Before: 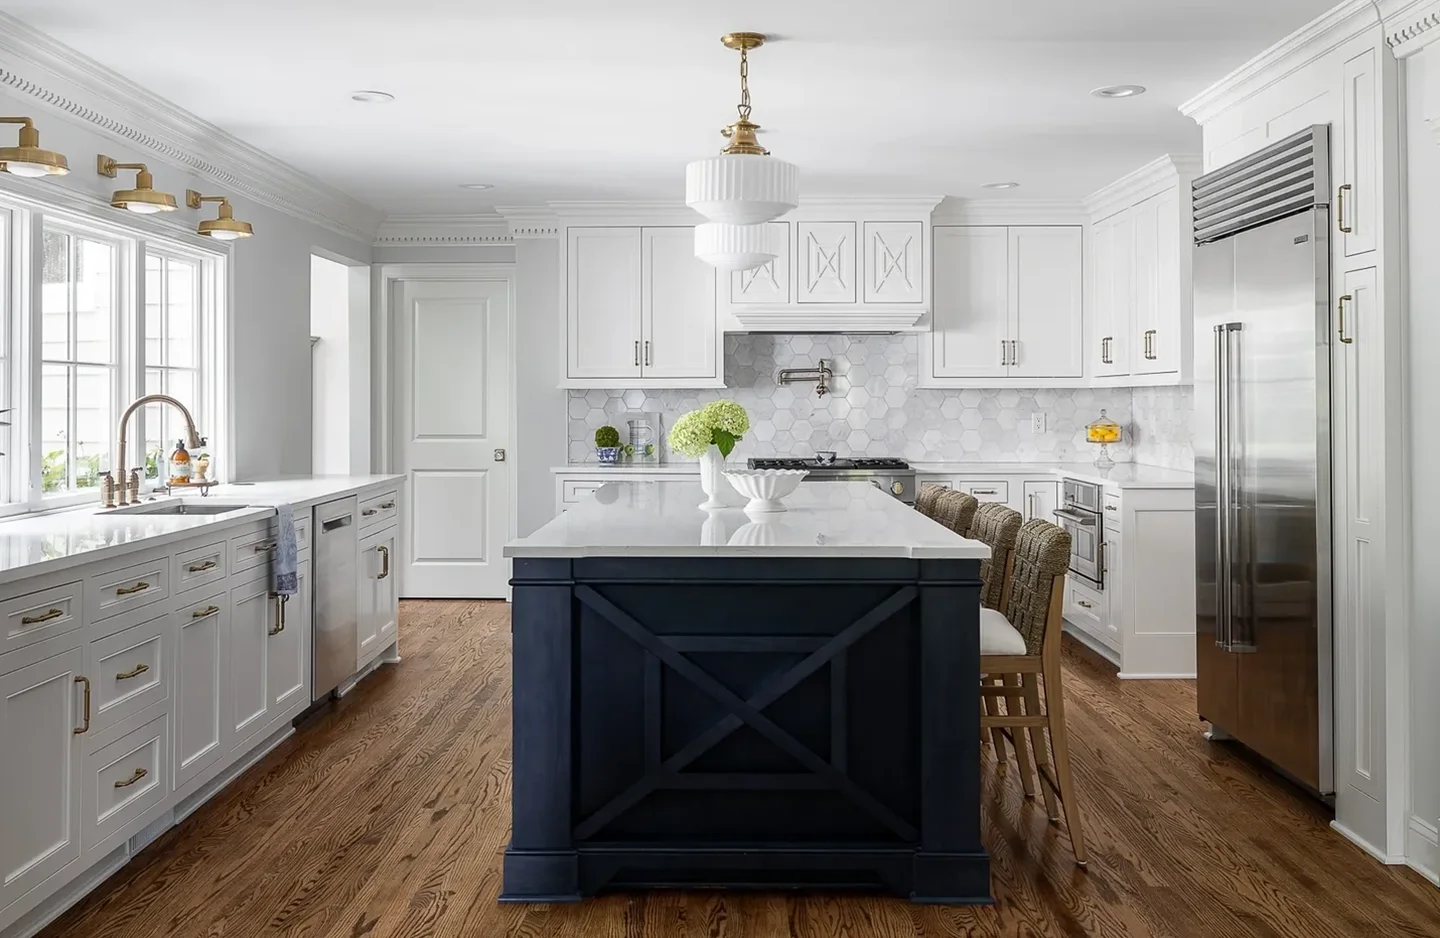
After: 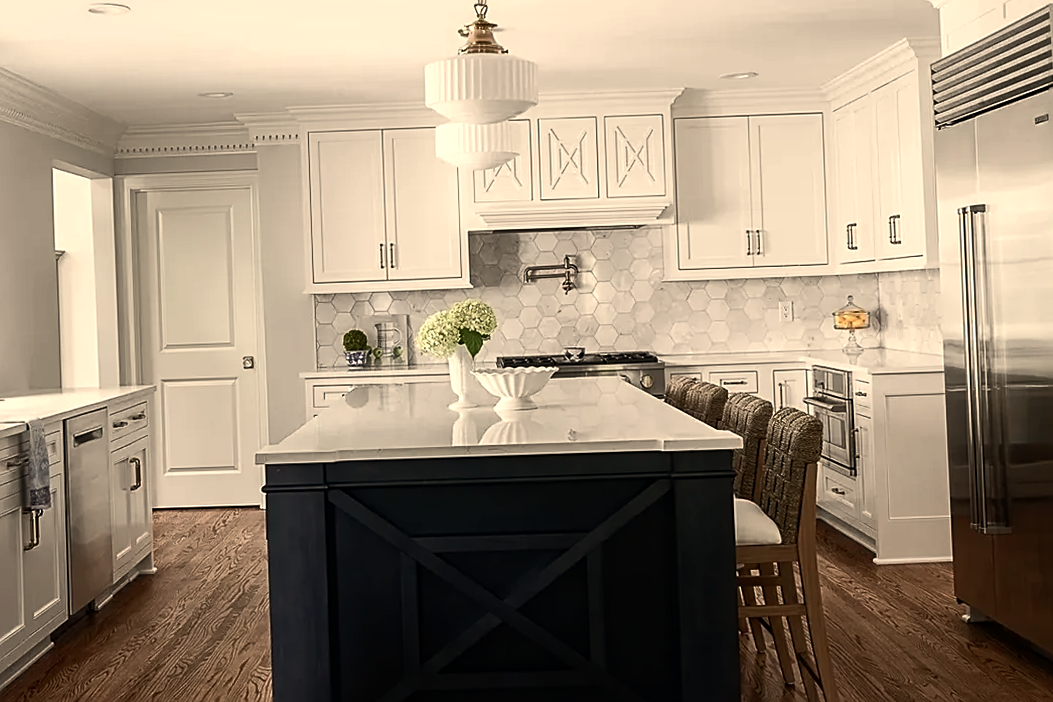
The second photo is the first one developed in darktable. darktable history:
color balance rgb: perceptual saturation grading › highlights -31.88%, perceptual saturation grading › mid-tones 5.8%, perceptual saturation grading › shadows 18.12%, perceptual brilliance grading › highlights 3.62%, perceptual brilliance grading › mid-tones -18.12%, perceptual brilliance grading › shadows -41.3%
crop: left 16.768%, top 8.653%, right 8.362%, bottom 12.485%
sharpen: on, module defaults
rotate and perspective: rotation -2°, crop left 0.022, crop right 0.978, crop top 0.049, crop bottom 0.951
white balance: red 1.138, green 0.996, blue 0.812
